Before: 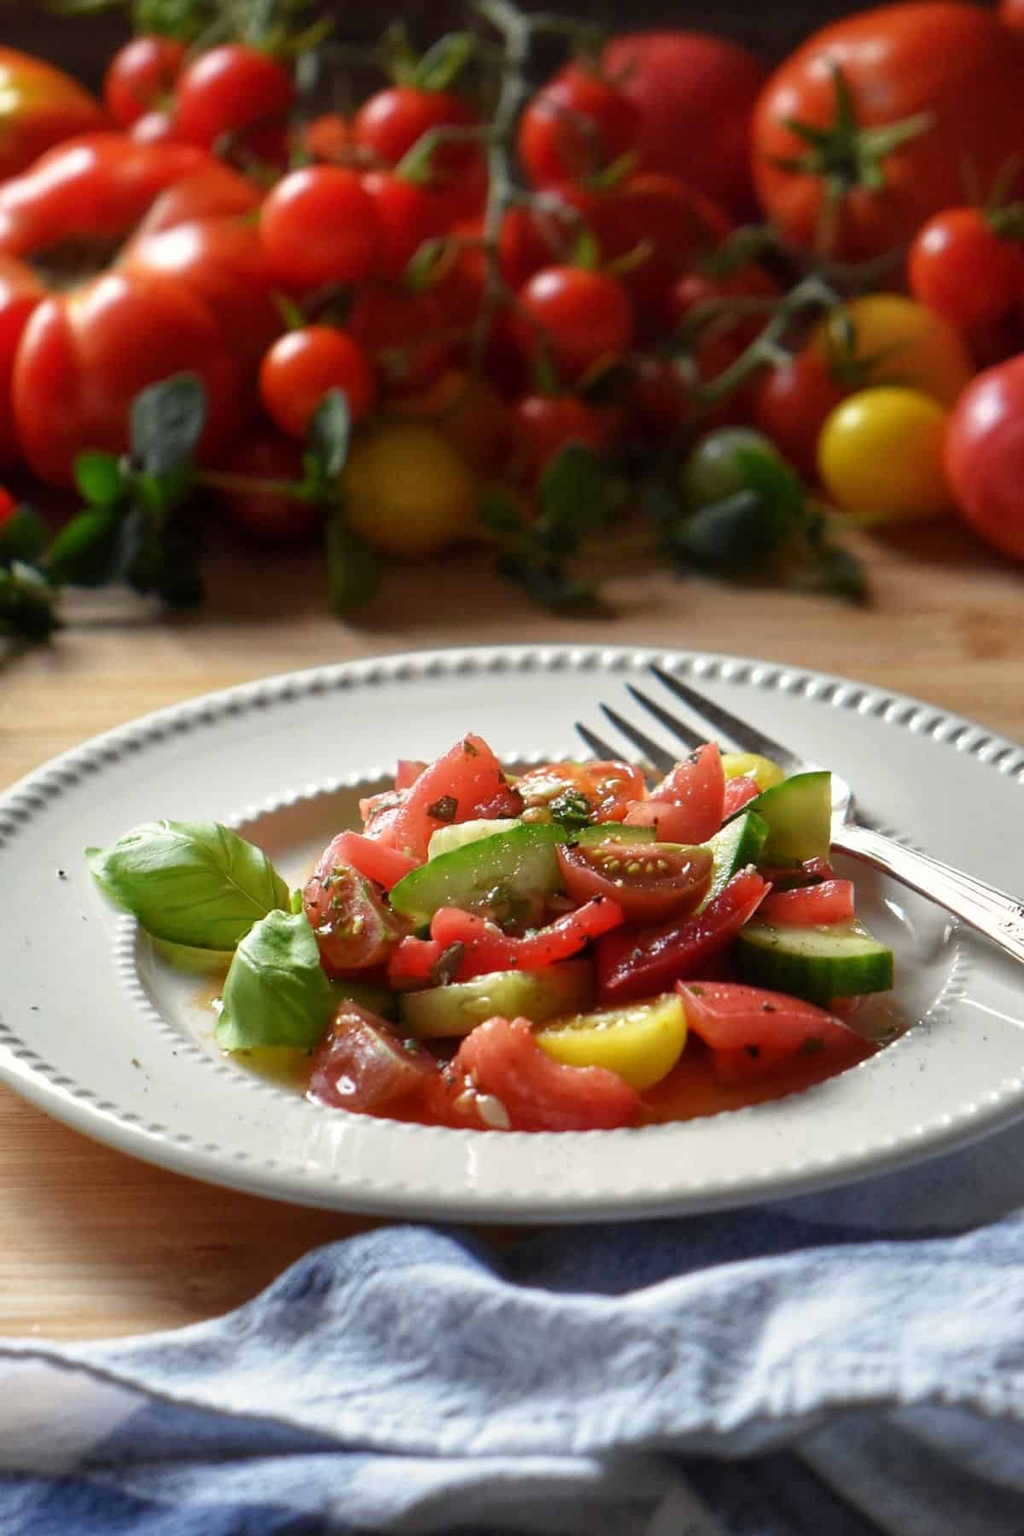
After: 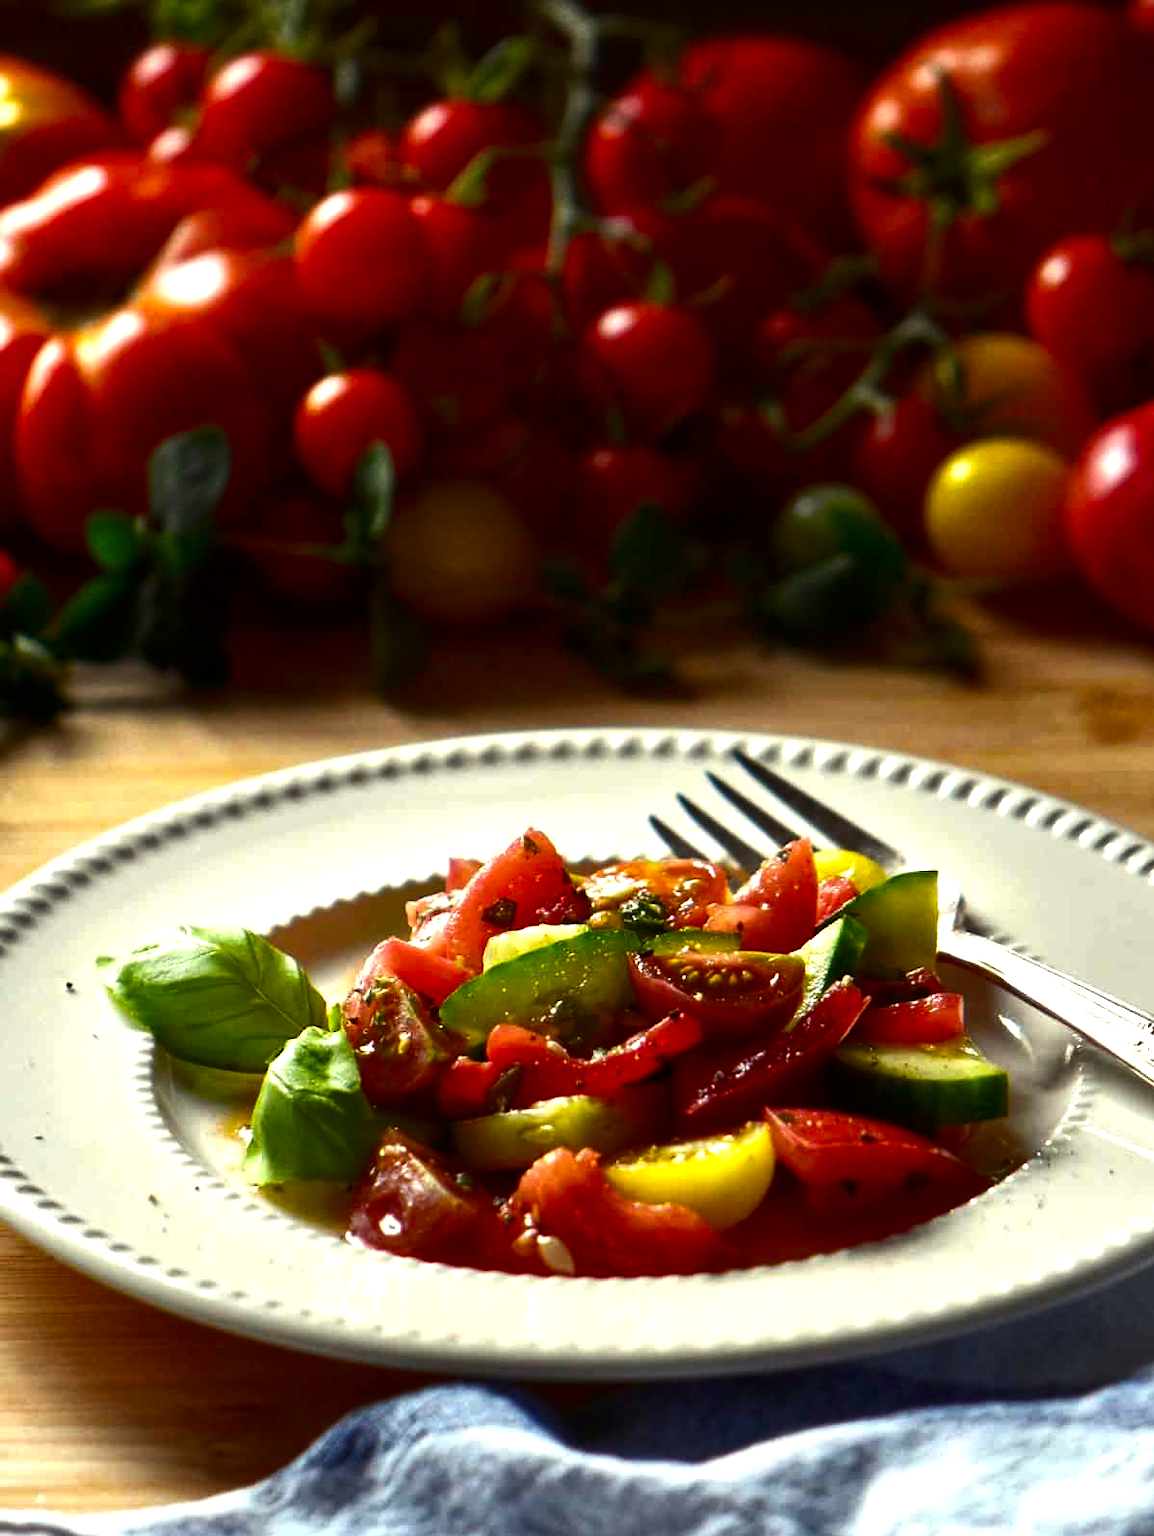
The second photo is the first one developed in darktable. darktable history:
color balance rgb: power › chroma 0.275%, power › hue 60.24°, highlights gain › luminance 6.242%, highlights gain › chroma 2.498%, highlights gain › hue 90.52°, perceptual saturation grading › global saturation 25.501%, perceptual brilliance grading › highlights 14.343%, perceptual brilliance grading › mid-tones -5.575%, perceptual brilliance grading › shadows -26.498%, global vibrance 20%
crop and rotate: top 0%, bottom 11.364%
contrast brightness saturation: contrast 0.067, brightness -0.128, saturation 0.059
